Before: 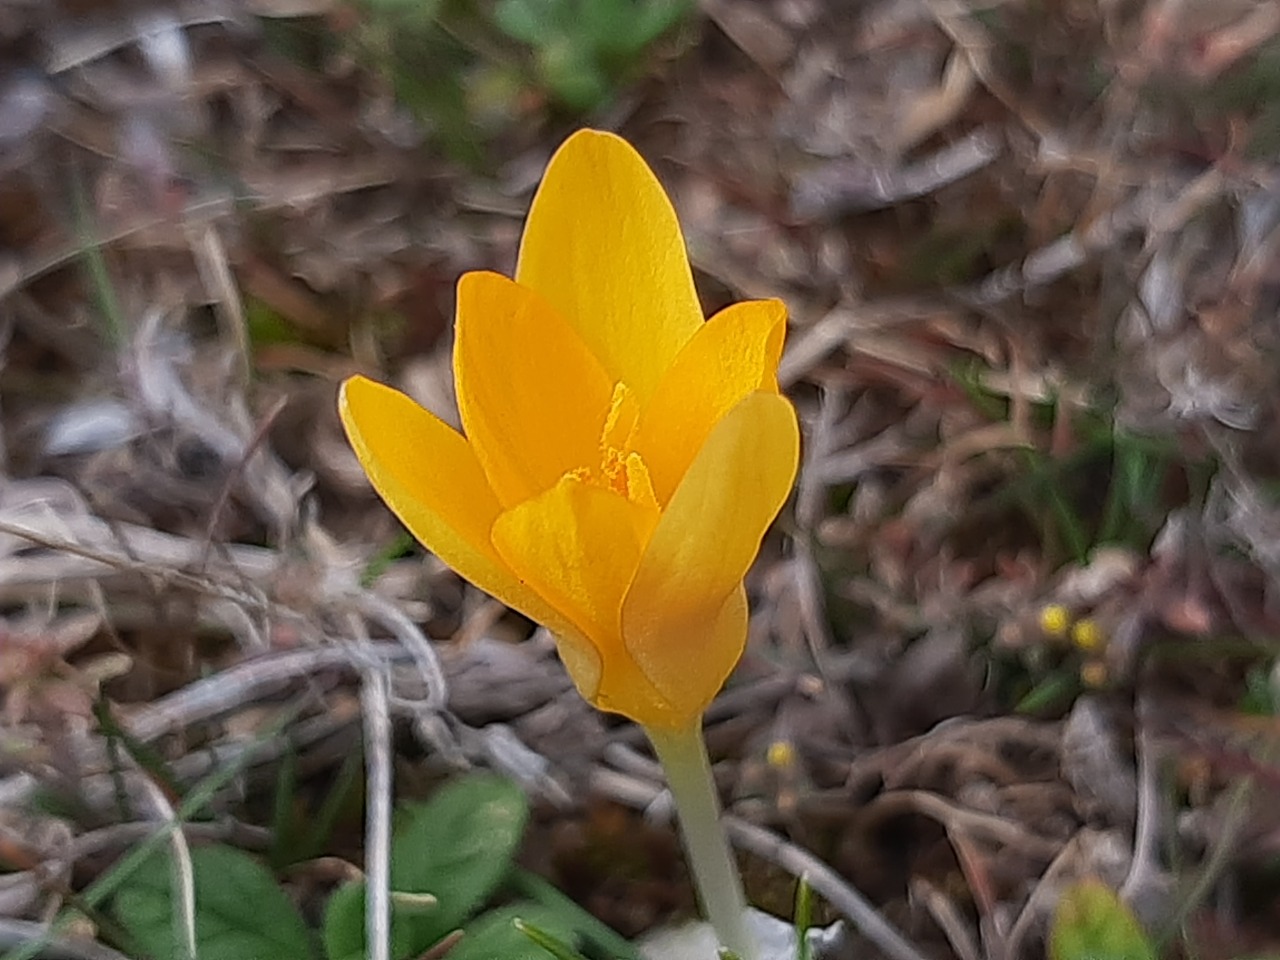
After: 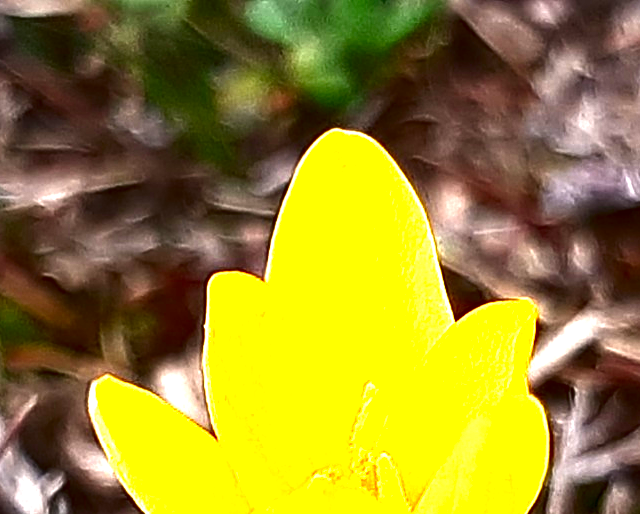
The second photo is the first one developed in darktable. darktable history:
exposure: black level correction 0.001, exposure 2 EV, compensate highlight preservation false
contrast brightness saturation: contrast 0.09, brightness -0.59, saturation 0.17
crop: left 19.556%, right 30.401%, bottom 46.458%
shadows and highlights: radius 121.13, shadows 21.4, white point adjustment -9.72, highlights -14.39, soften with gaussian
